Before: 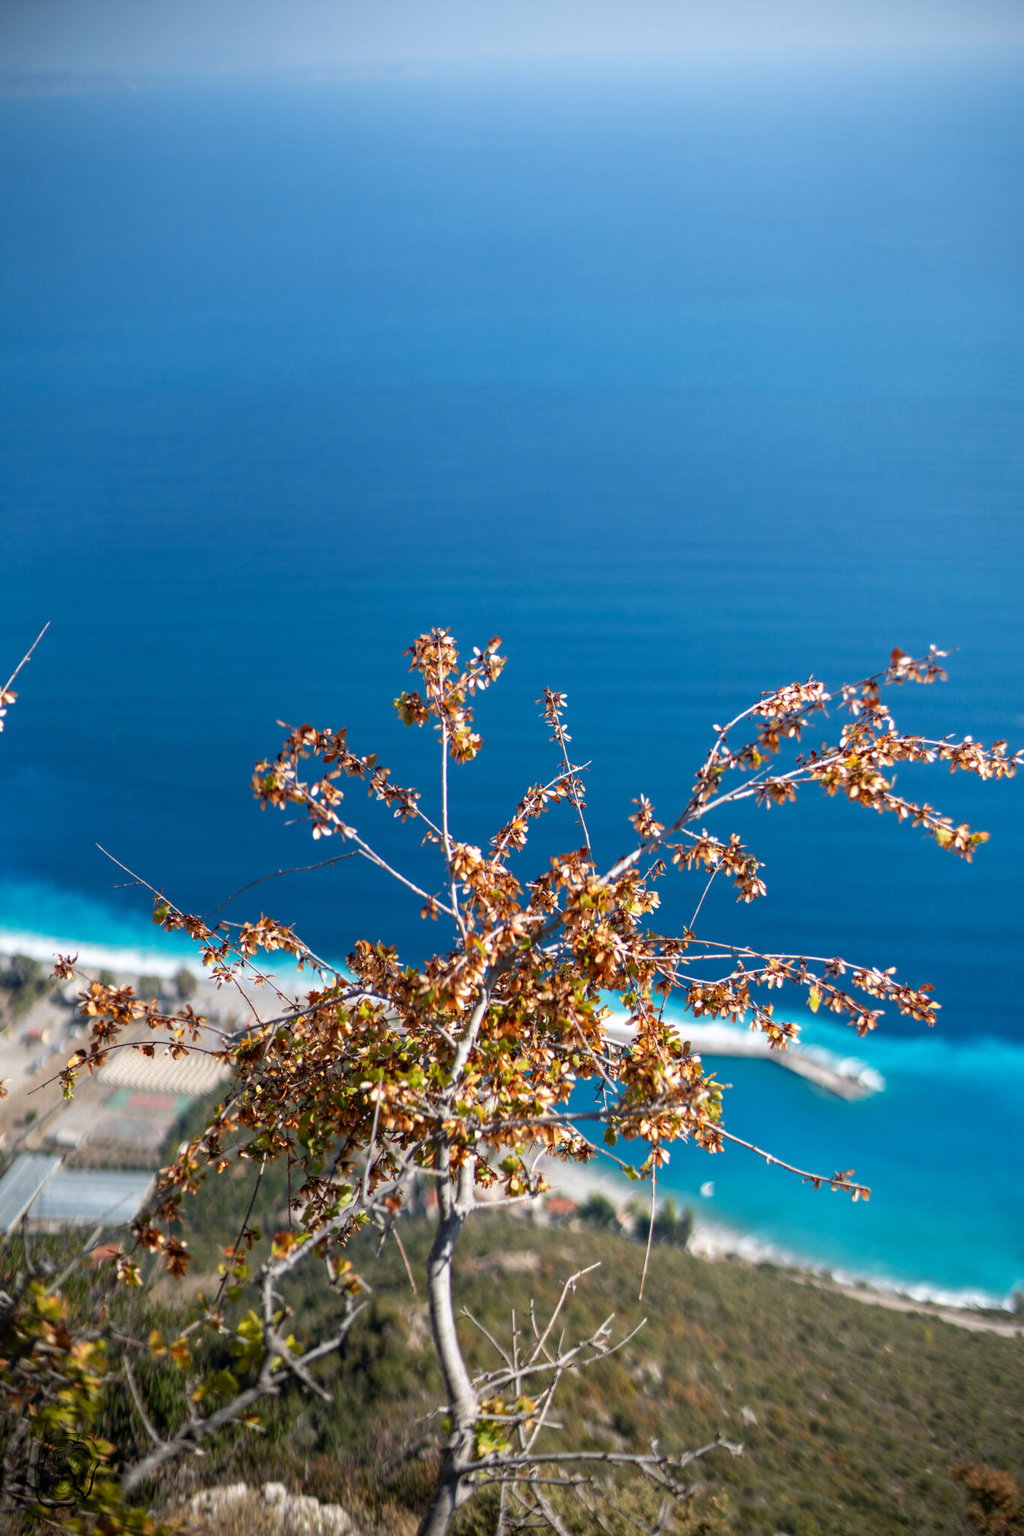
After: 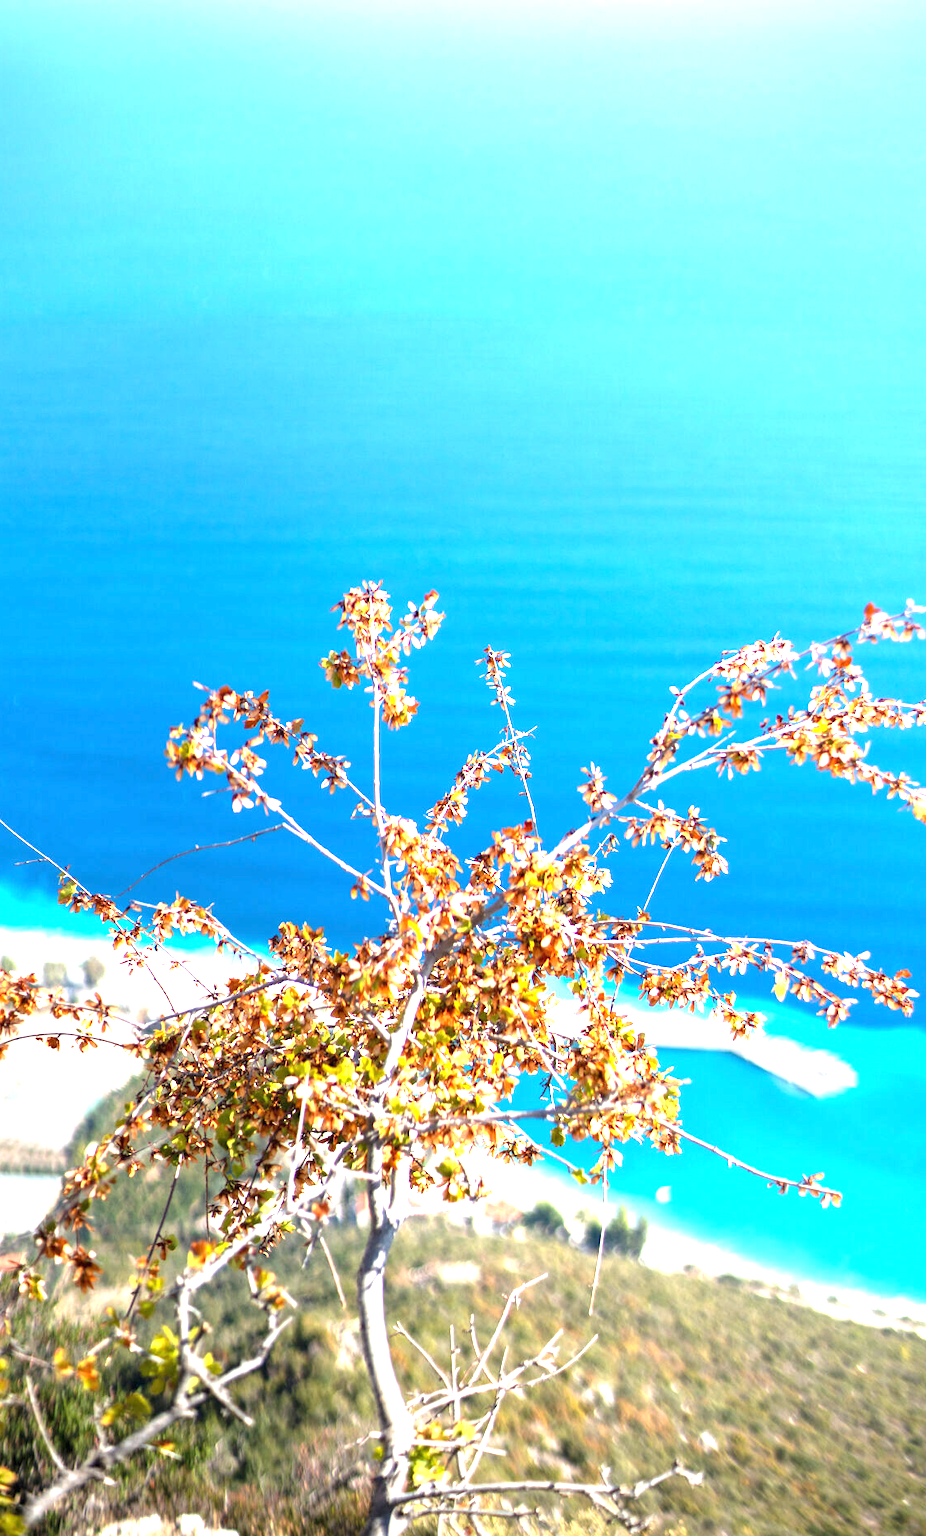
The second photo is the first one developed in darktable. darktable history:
exposure: black level correction 0, exposure 1.975 EV, compensate exposure bias true, compensate highlight preservation false
crop: left 9.807%, top 6.259%, right 7.334%, bottom 2.177%
